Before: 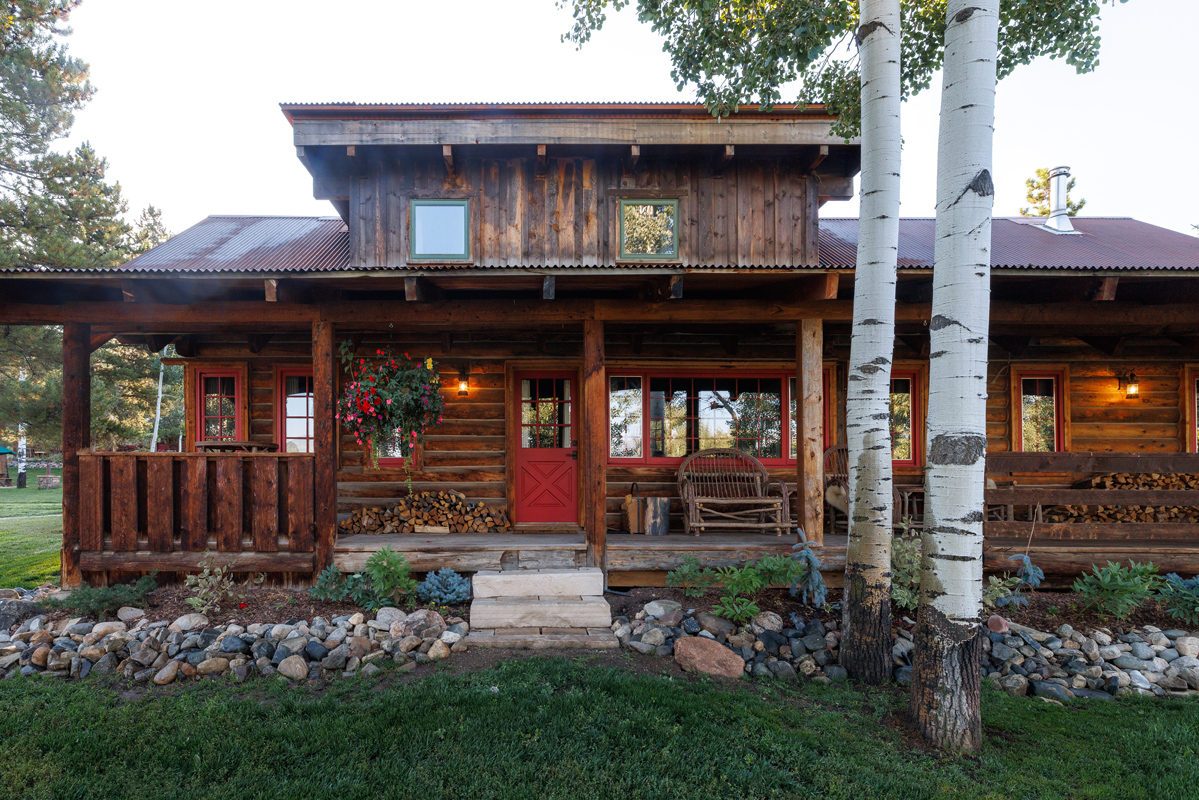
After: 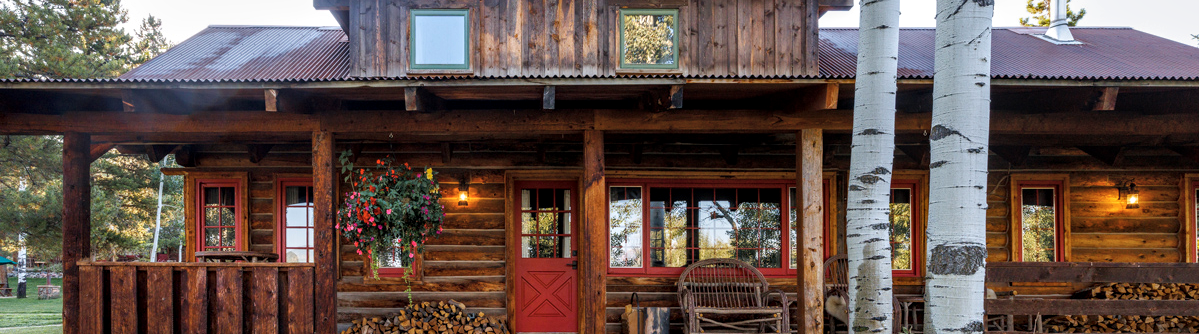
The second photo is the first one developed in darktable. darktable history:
crop and rotate: top 23.84%, bottom 34.294%
contrast brightness saturation: saturation -0.17
local contrast: detail 130%
shadows and highlights: shadows 43.71, white point adjustment -1.46, soften with gaussian
color balance rgb: perceptual saturation grading › global saturation 25%, global vibrance 20%
